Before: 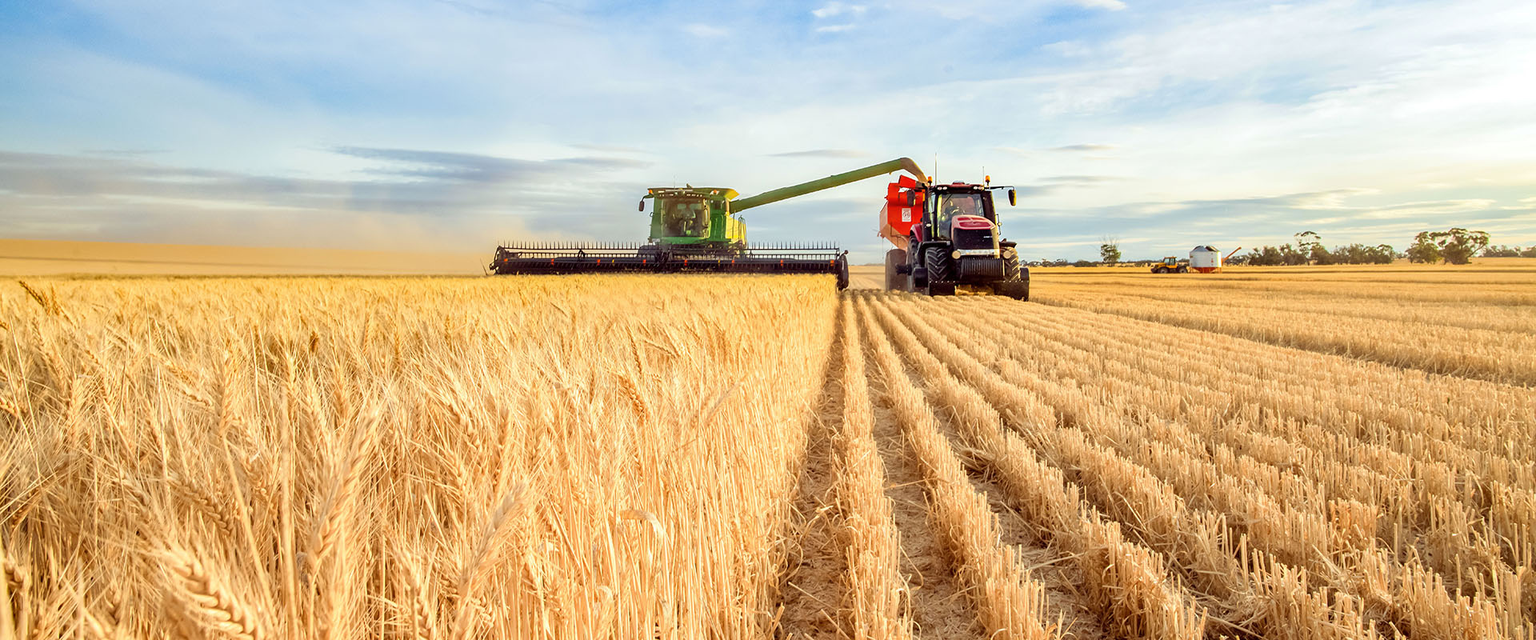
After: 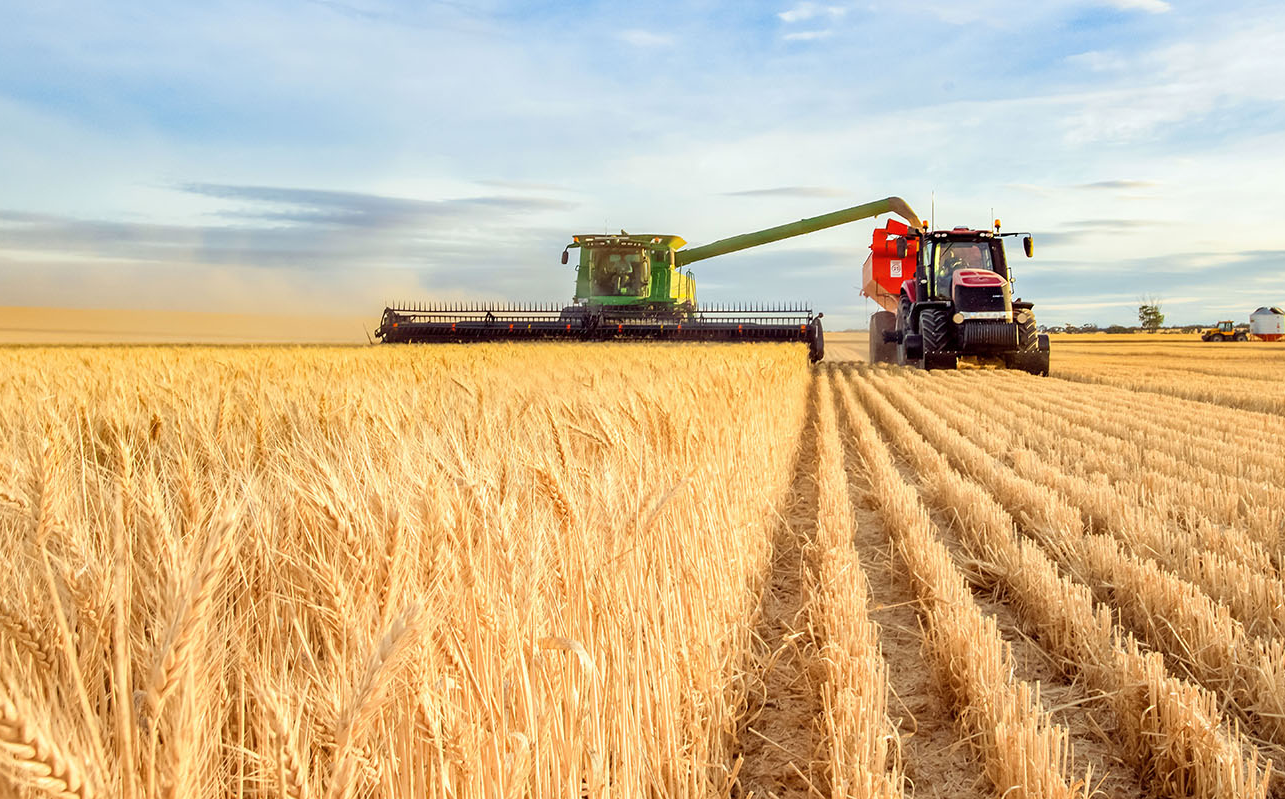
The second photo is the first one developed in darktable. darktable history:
crop and rotate: left 12.366%, right 20.675%
